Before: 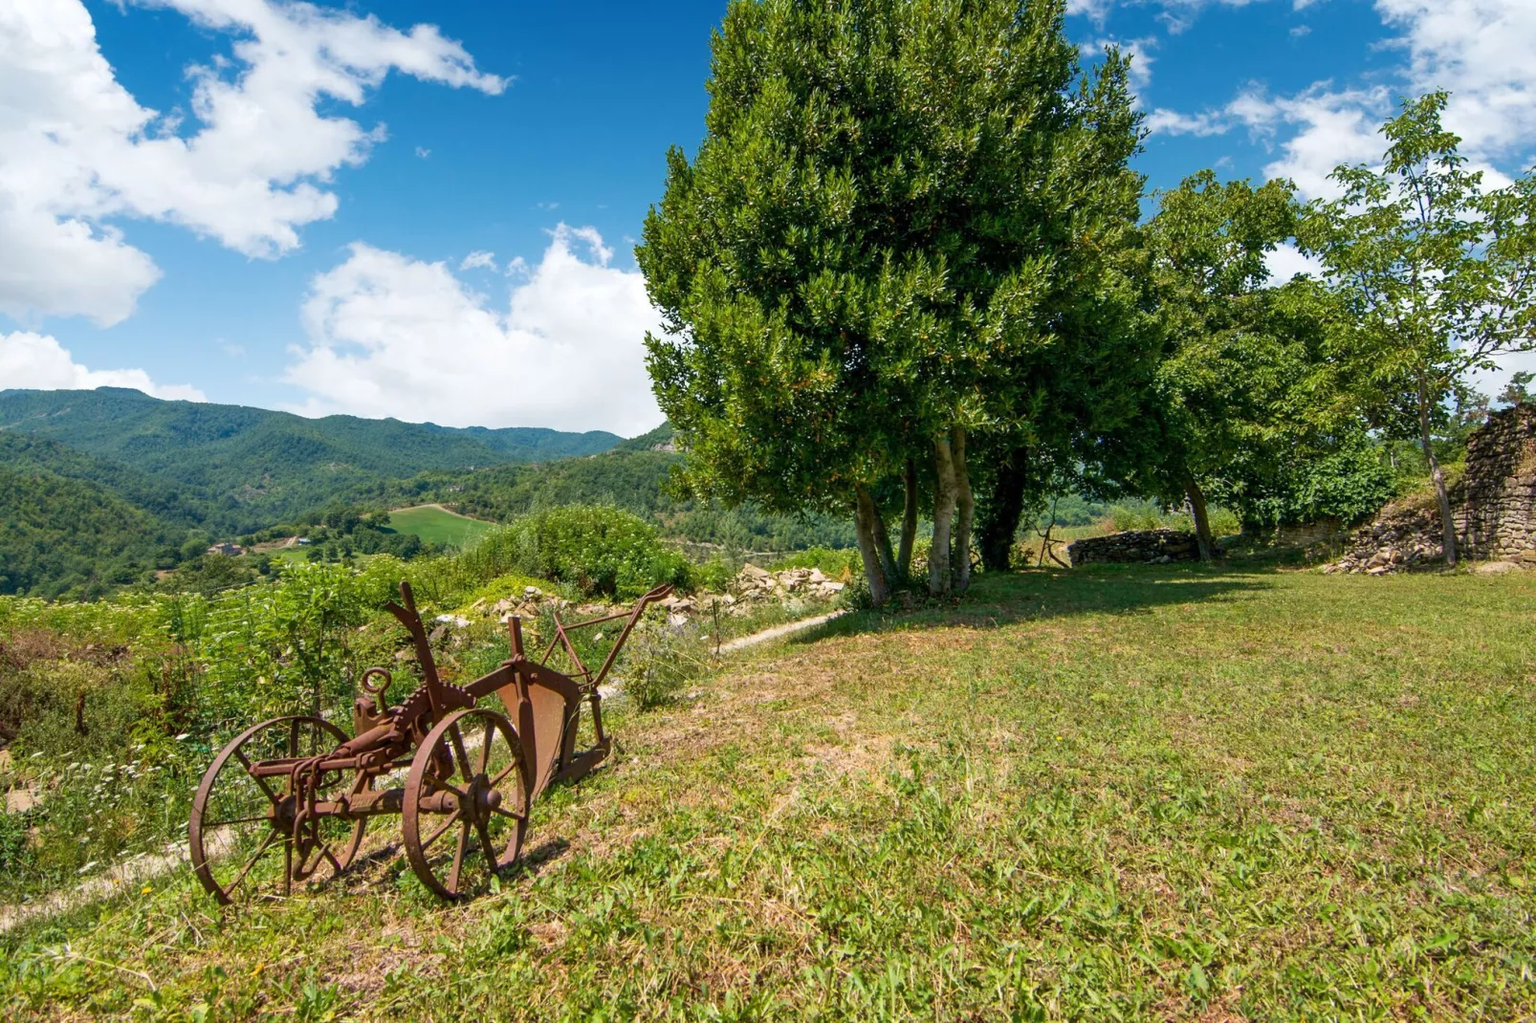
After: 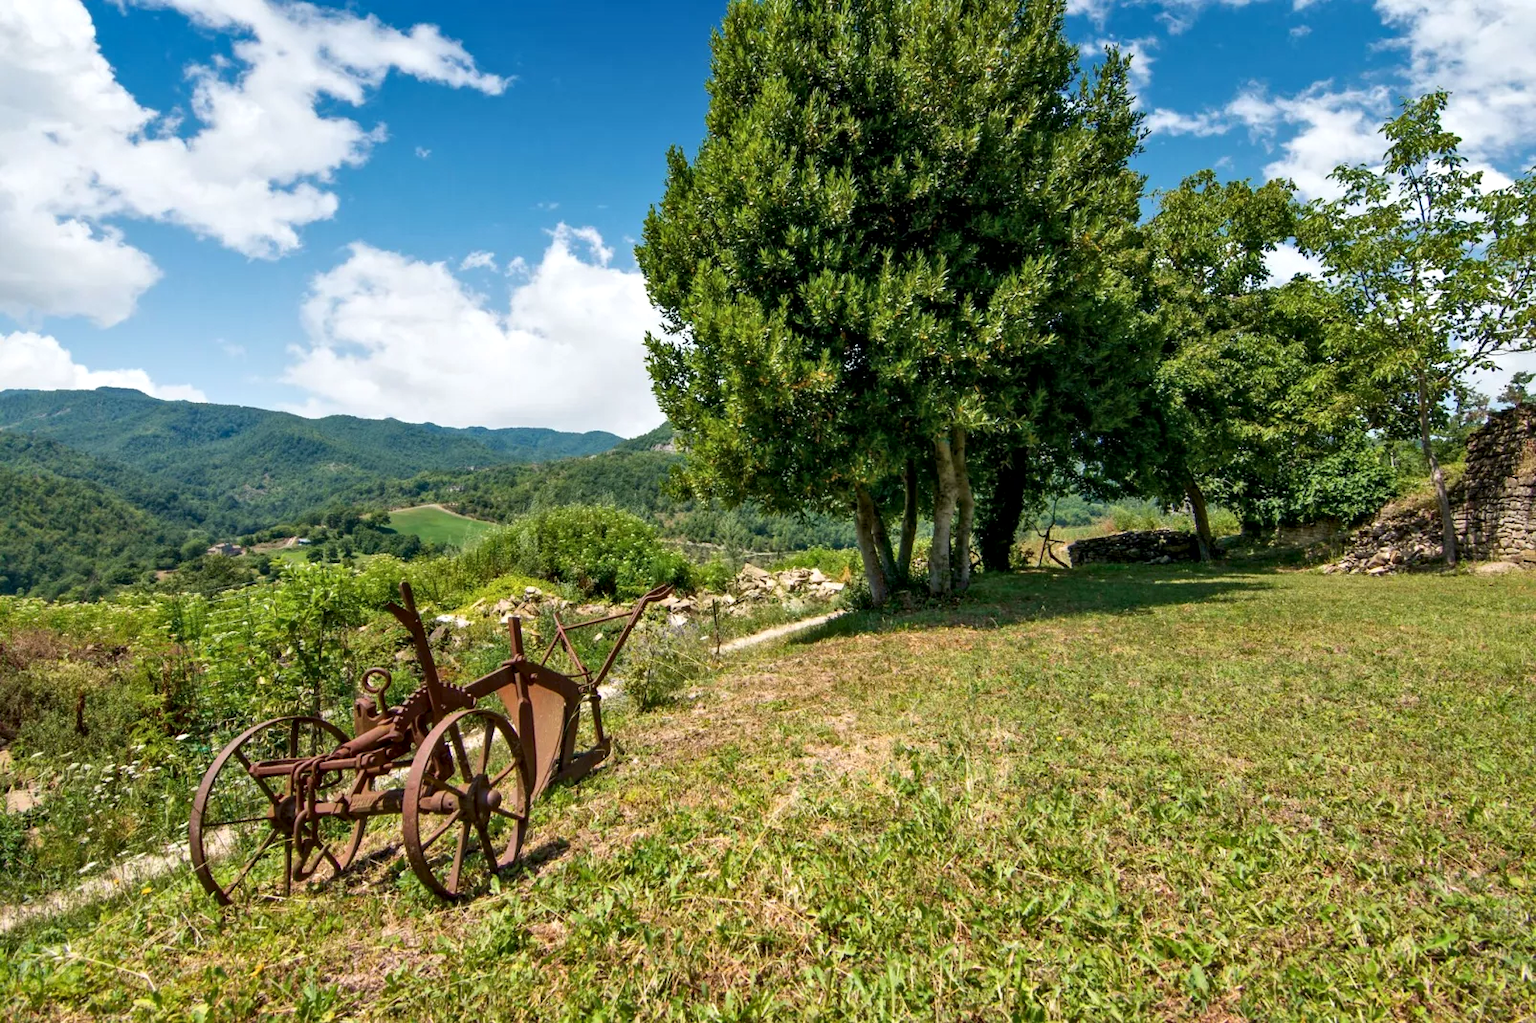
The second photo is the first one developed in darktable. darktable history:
local contrast: mode bilateral grid, contrast 19, coarseness 50, detail 120%, midtone range 0.2
contrast equalizer: octaves 7, y [[0.5, 0.488, 0.462, 0.461, 0.491, 0.5], [0.5 ×6], [0.5 ×6], [0 ×6], [0 ×6]], mix -0.99
